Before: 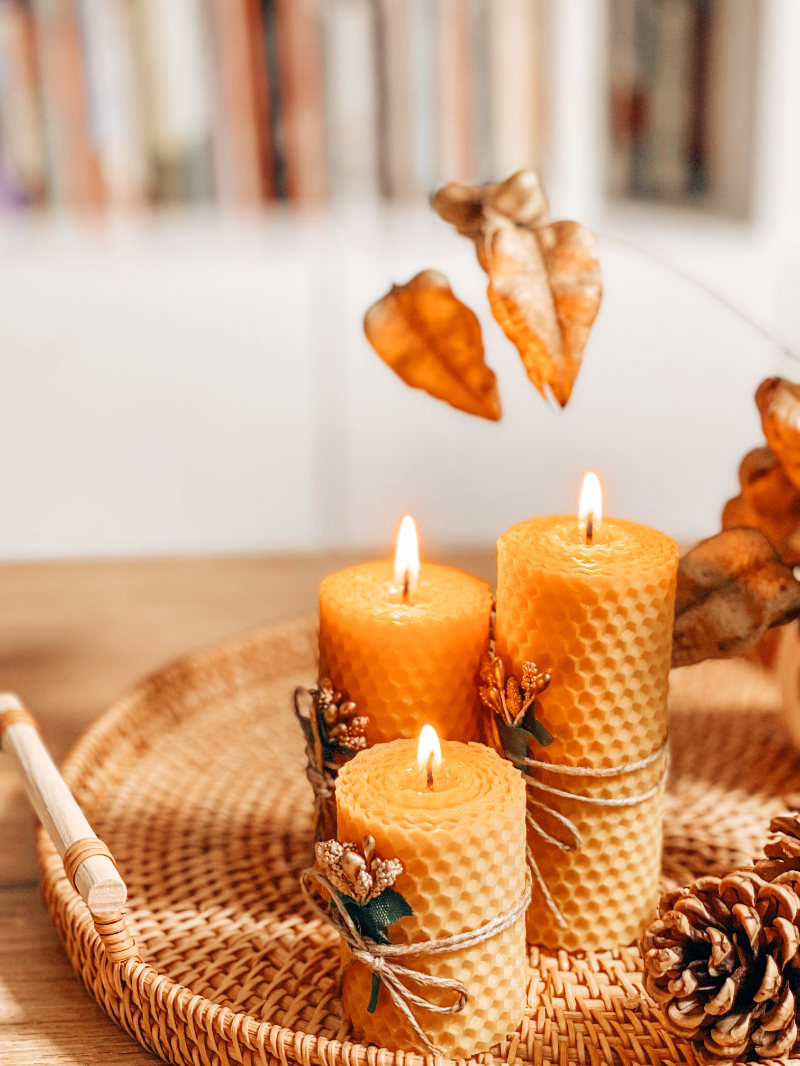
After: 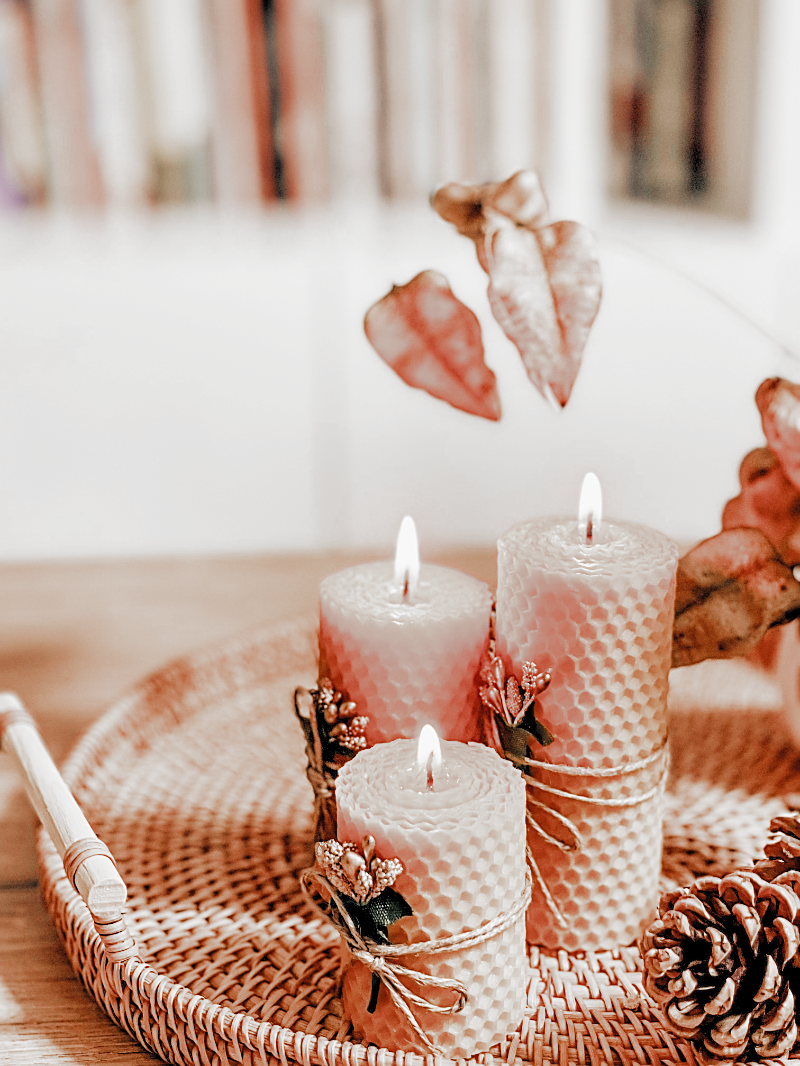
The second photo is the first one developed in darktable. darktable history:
sharpen: on, module defaults
filmic rgb: black relative exposure -3.73 EV, white relative exposure 2.76 EV, threshold 5.99 EV, dynamic range scaling -4.84%, hardness 3.05, add noise in highlights 0.001, preserve chrominance max RGB, color science v3 (2019), use custom middle-gray values true, contrast in highlights soft, enable highlight reconstruction true
exposure: exposure 0.2 EV, compensate exposure bias true, compensate highlight preservation false
